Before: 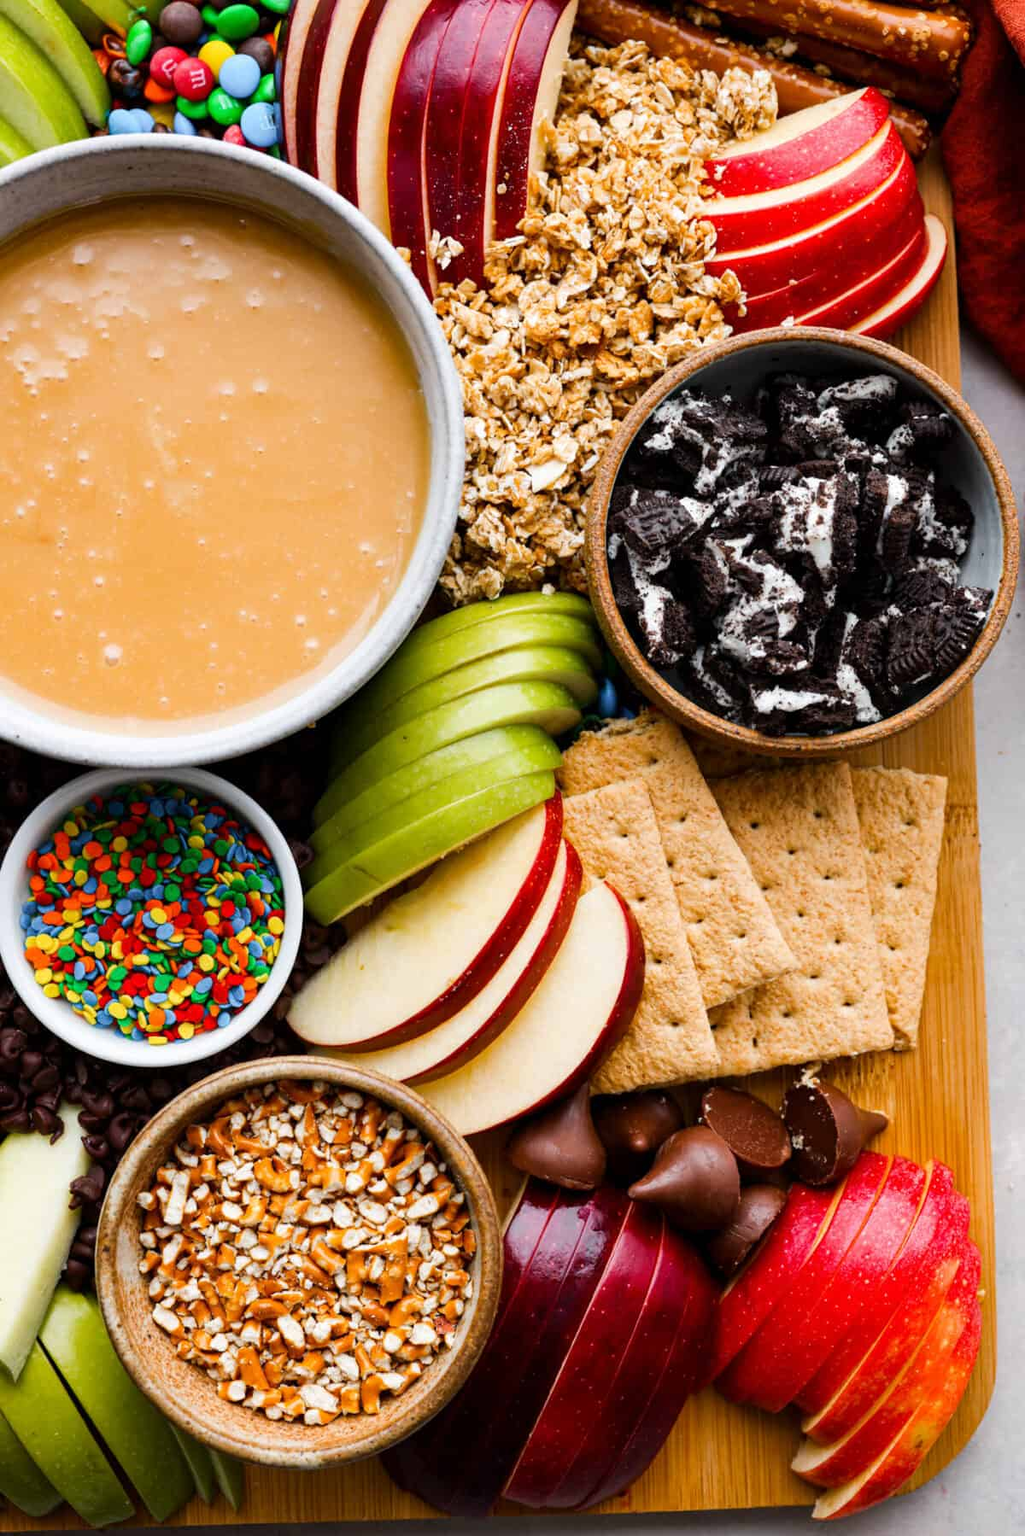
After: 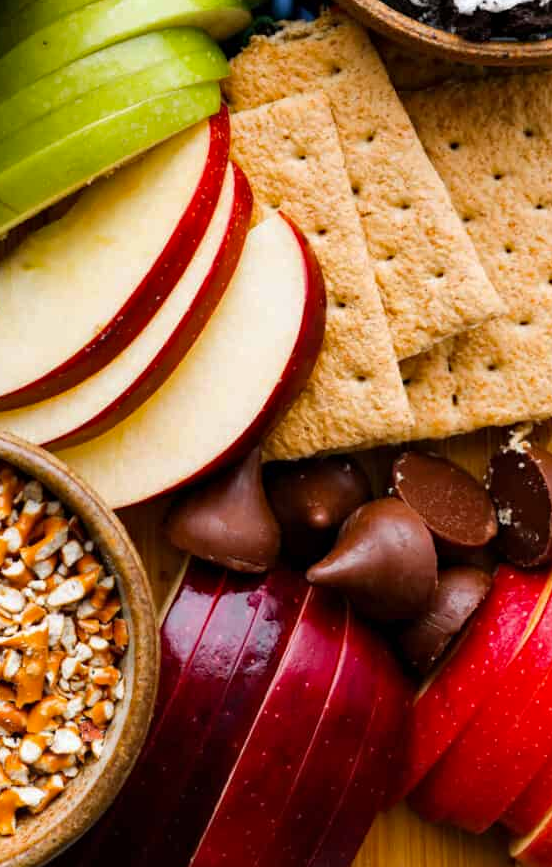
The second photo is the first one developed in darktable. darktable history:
crop: left 35.784%, top 45.689%, right 18.154%, bottom 6.097%
haze removal: compatibility mode true, adaptive false
